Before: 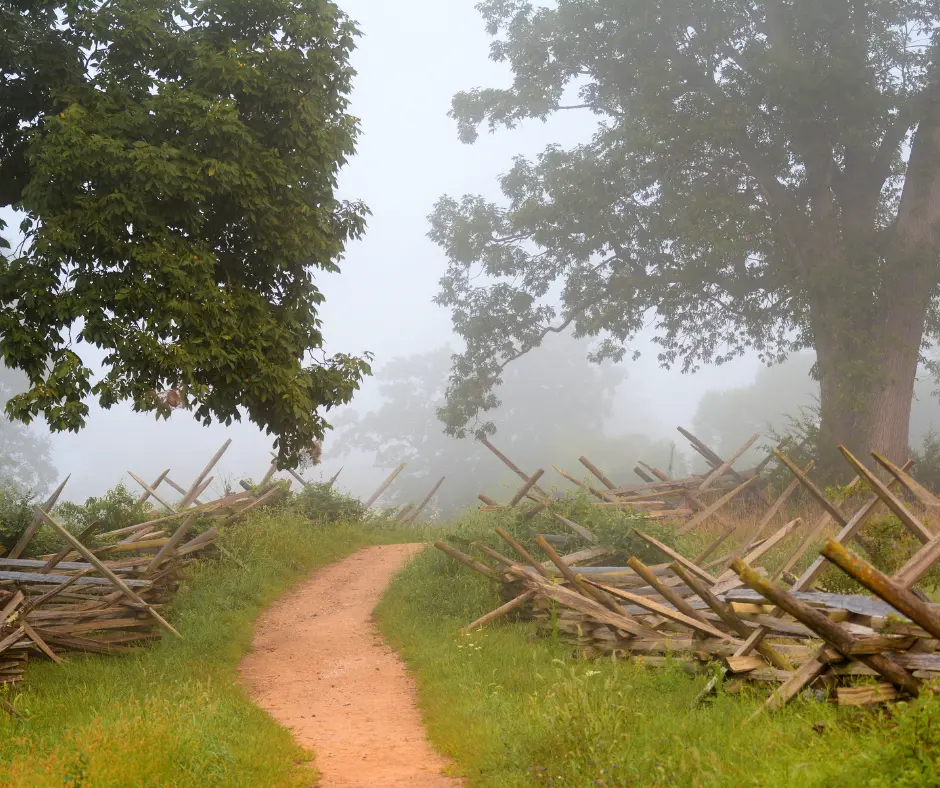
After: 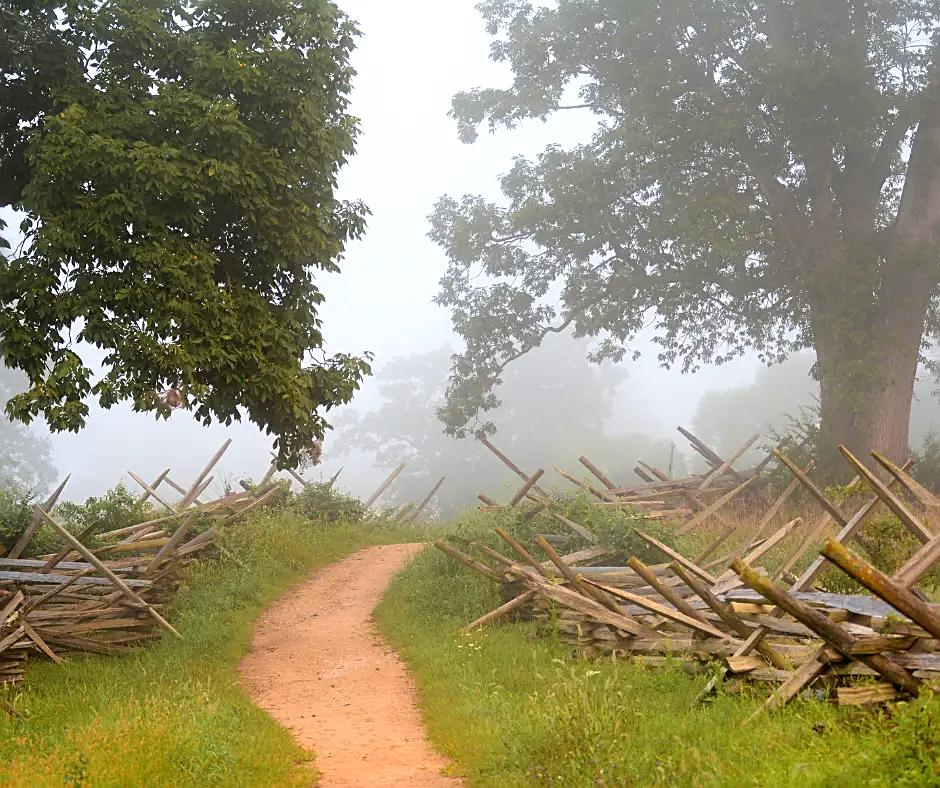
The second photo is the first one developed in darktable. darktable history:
sharpen: on, module defaults
exposure: exposure 0.2 EV, compensate highlight preservation false
